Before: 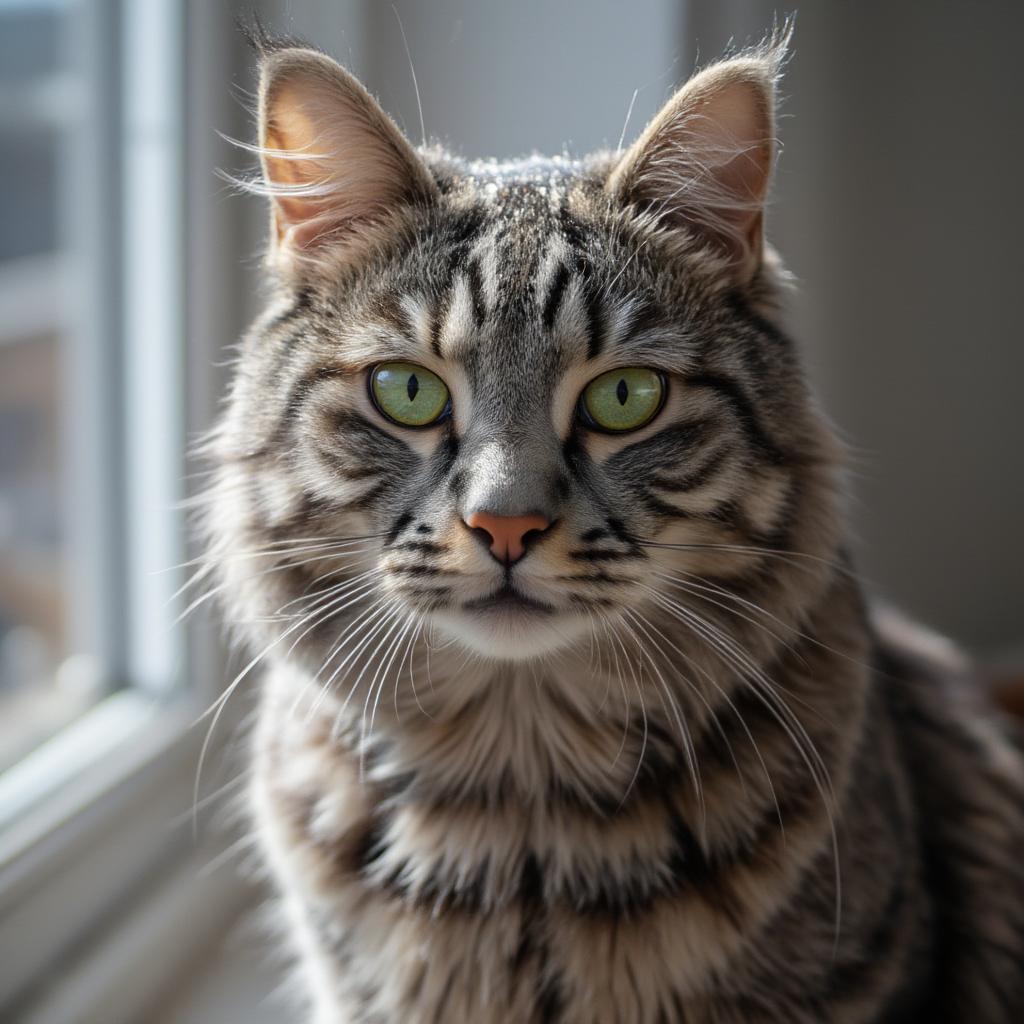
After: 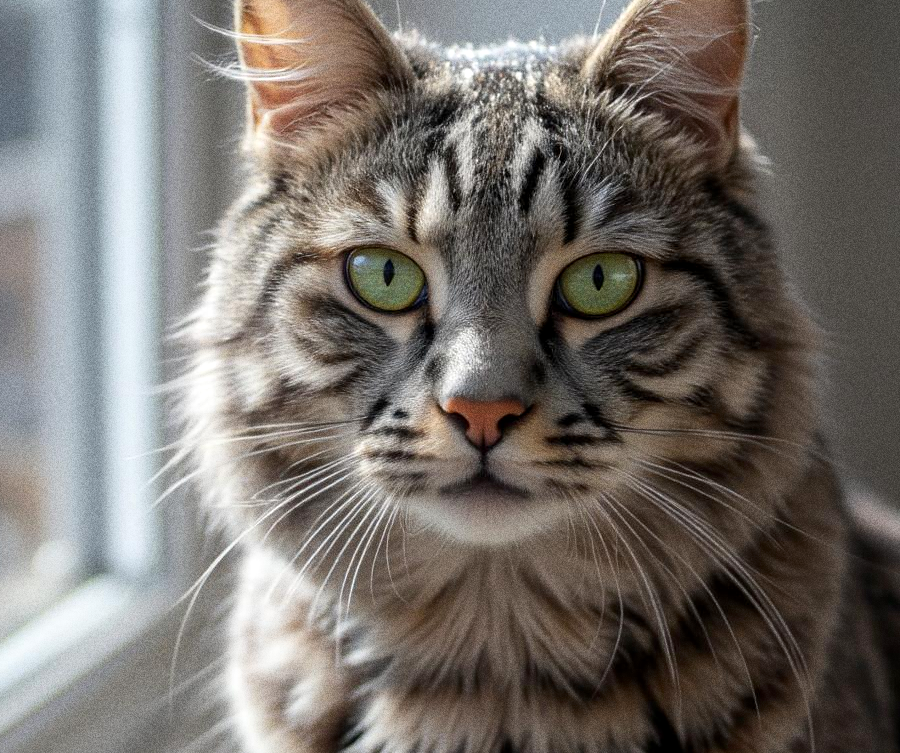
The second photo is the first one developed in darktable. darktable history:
exposure: black level correction 0.002, exposure 0.15 EV, compensate highlight preservation false
grain: coarseness 0.09 ISO, strength 40%
crop and rotate: left 2.425%, top 11.305%, right 9.6%, bottom 15.08%
